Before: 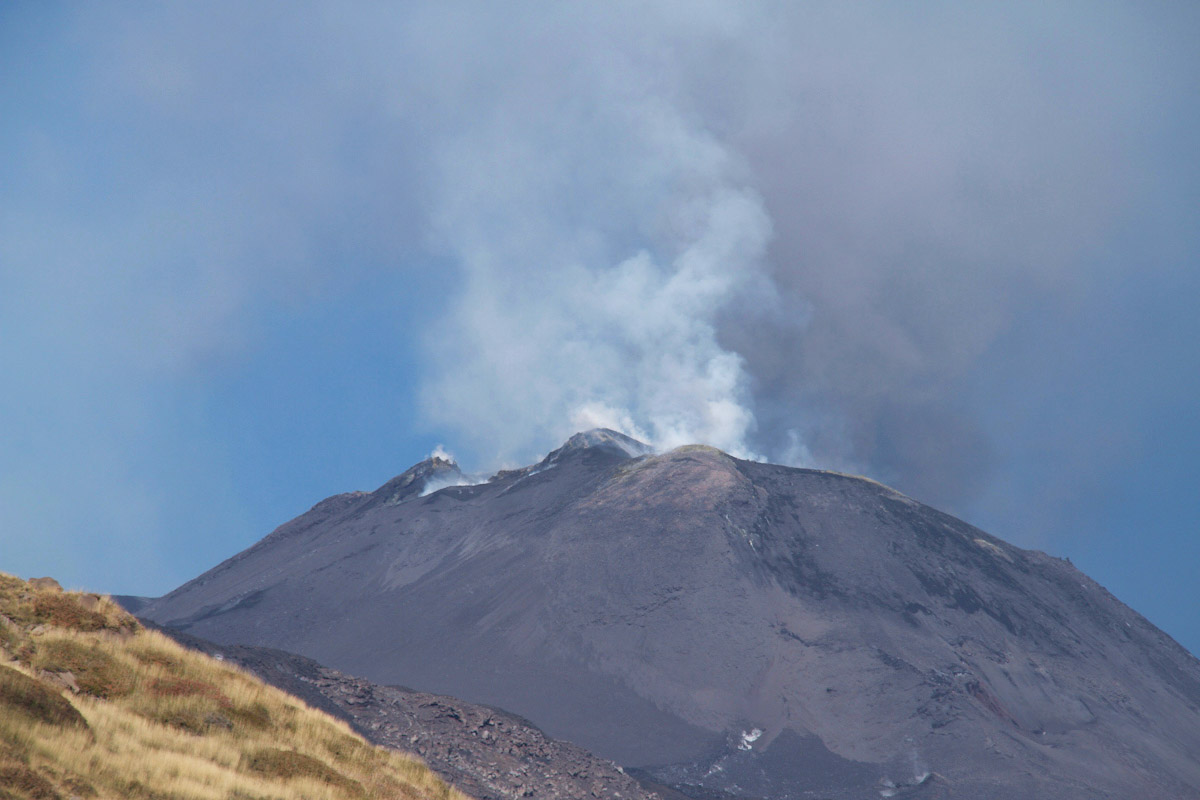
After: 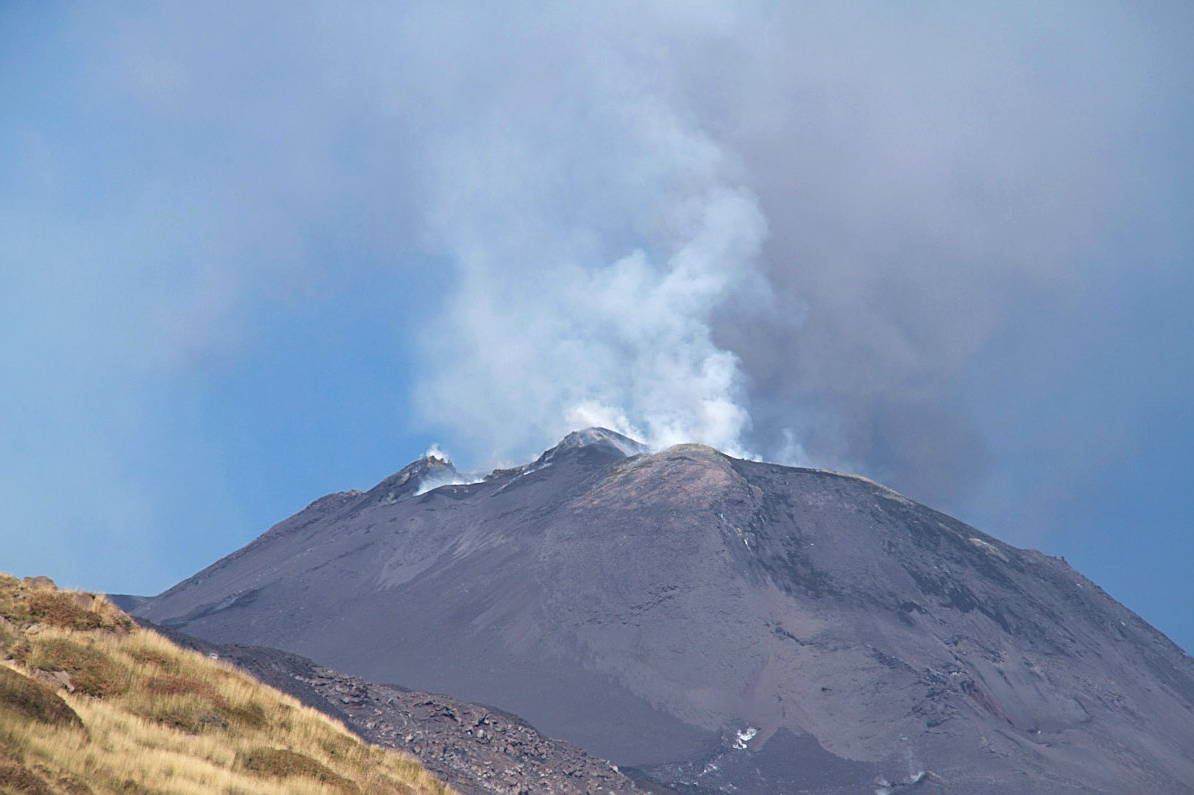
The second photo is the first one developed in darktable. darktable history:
exposure: exposure 0.296 EV, compensate highlight preservation false
crop and rotate: left 0.495%, top 0.143%, bottom 0.416%
sharpen: on, module defaults
